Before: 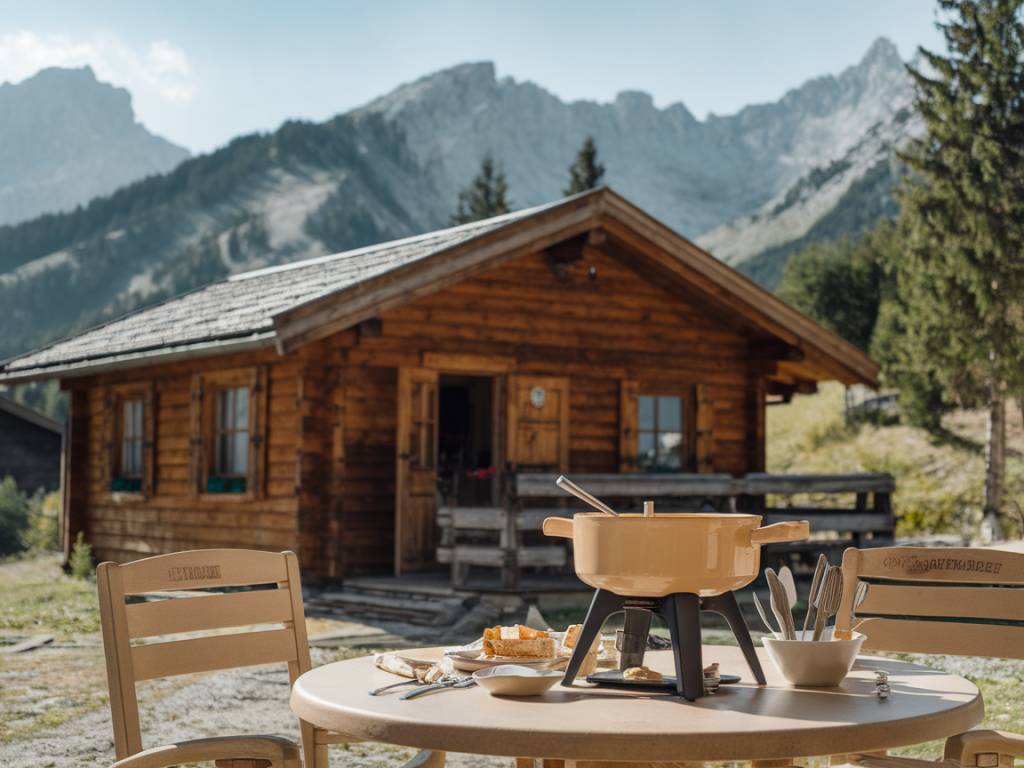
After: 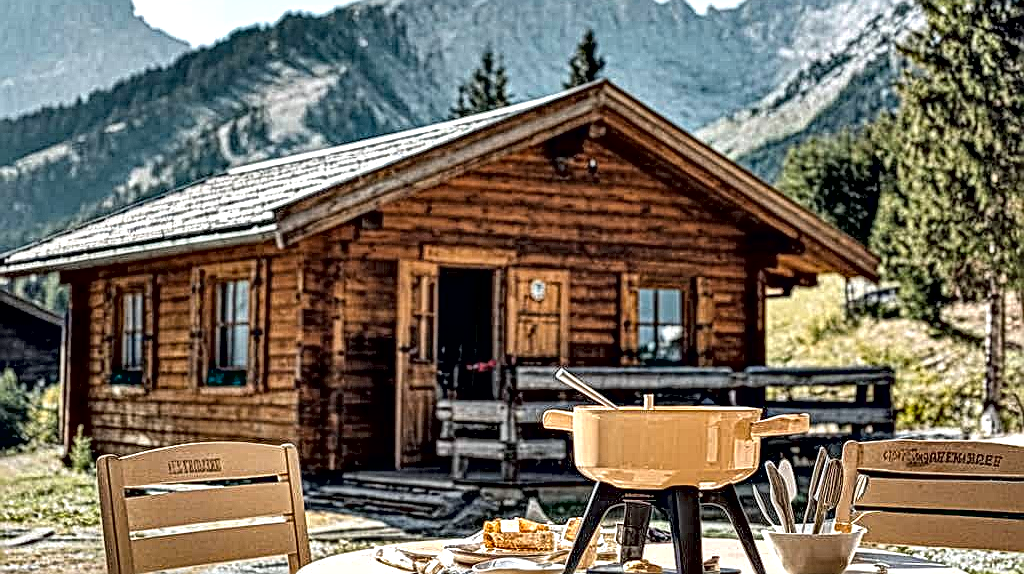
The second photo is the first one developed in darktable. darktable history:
sharpen: on, module defaults
contrast brightness saturation: brightness 0.145
haze removal: strength 0.29, distance 0.247, compatibility mode true, adaptive false
shadows and highlights: low approximation 0.01, soften with gaussian
crop: top 13.935%, bottom 11.295%
local contrast: mode bilateral grid, contrast 20, coarseness 2, detail 298%, midtone range 0.2
contrast equalizer: y [[0.6 ×6], [0.55 ×6], [0 ×6], [0 ×6], [0 ×6]]
